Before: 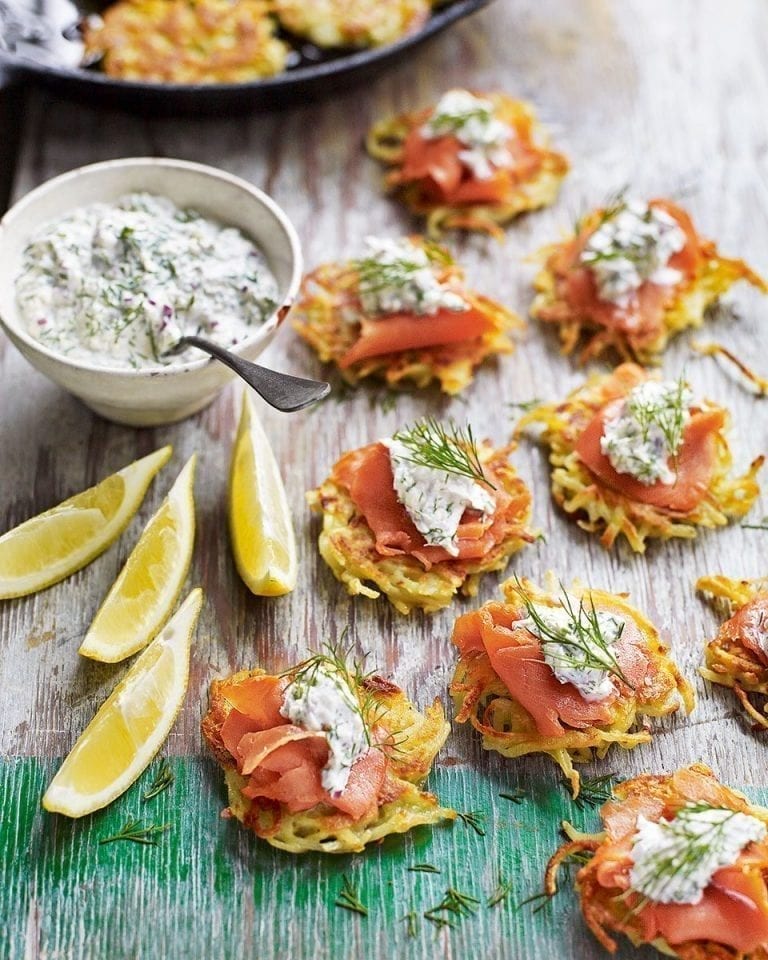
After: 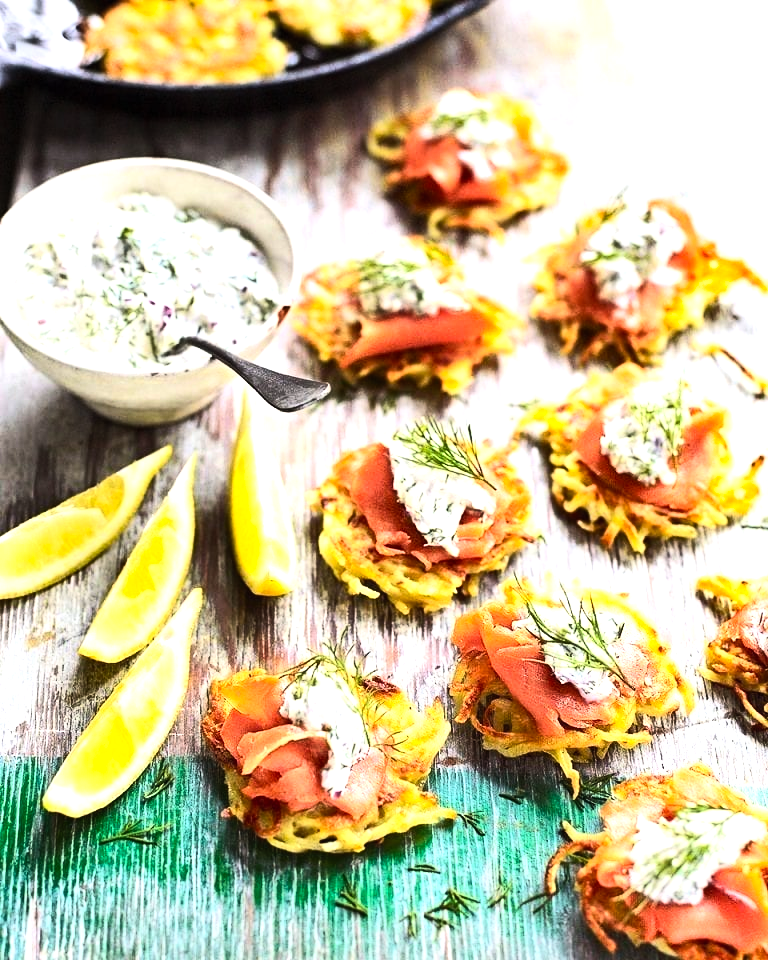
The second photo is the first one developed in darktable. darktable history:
contrast brightness saturation: contrast 0.196, brightness 0.17, saturation 0.219
tone equalizer: -8 EV -1.06 EV, -7 EV -0.989 EV, -6 EV -0.861 EV, -5 EV -0.552 EV, -3 EV 0.597 EV, -2 EV 0.859 EV, -1 EV 1 EV, +0 EV 1.07 EV, edges refinement/feathering 500, mask exposure compensation -1.57 EV, preserve details no
shadows and highlights: shadows 36.92, highlights -27.52, soften with gaussian
